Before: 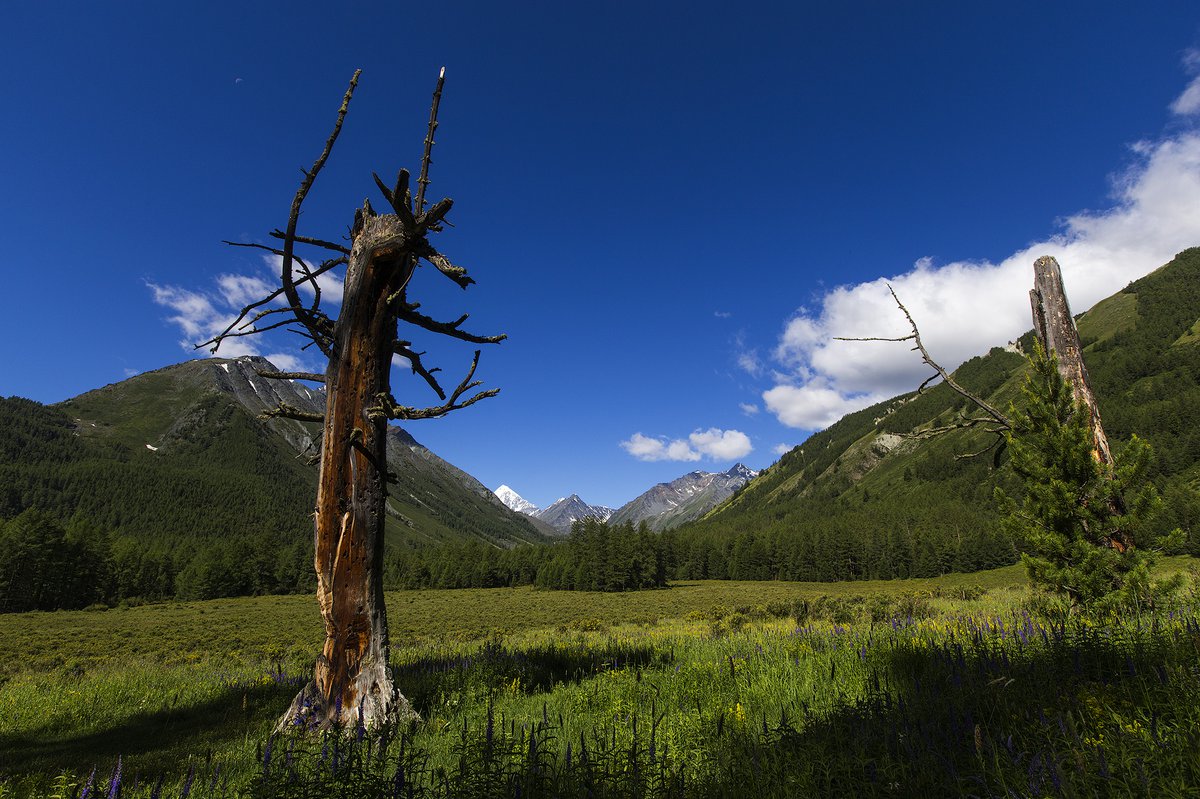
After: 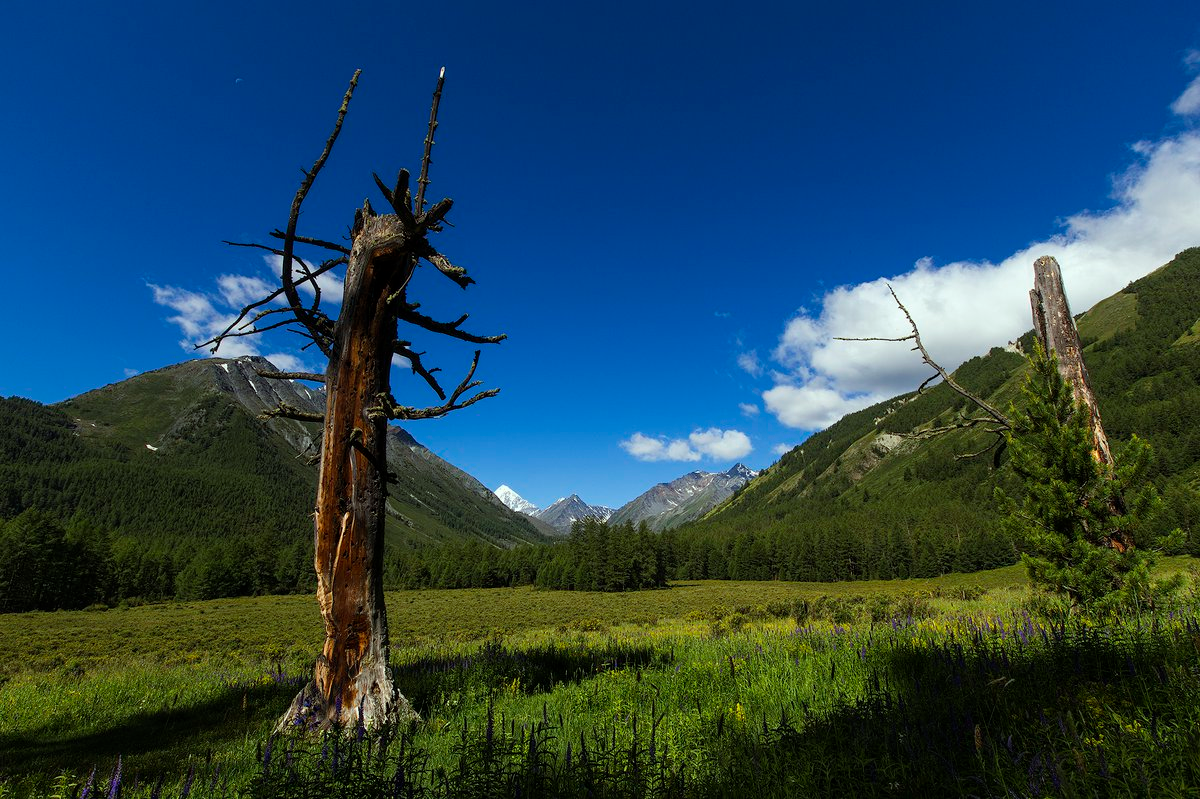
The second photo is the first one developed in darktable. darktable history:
color correction: highlights a* -6.91, highlights b* 0.793
